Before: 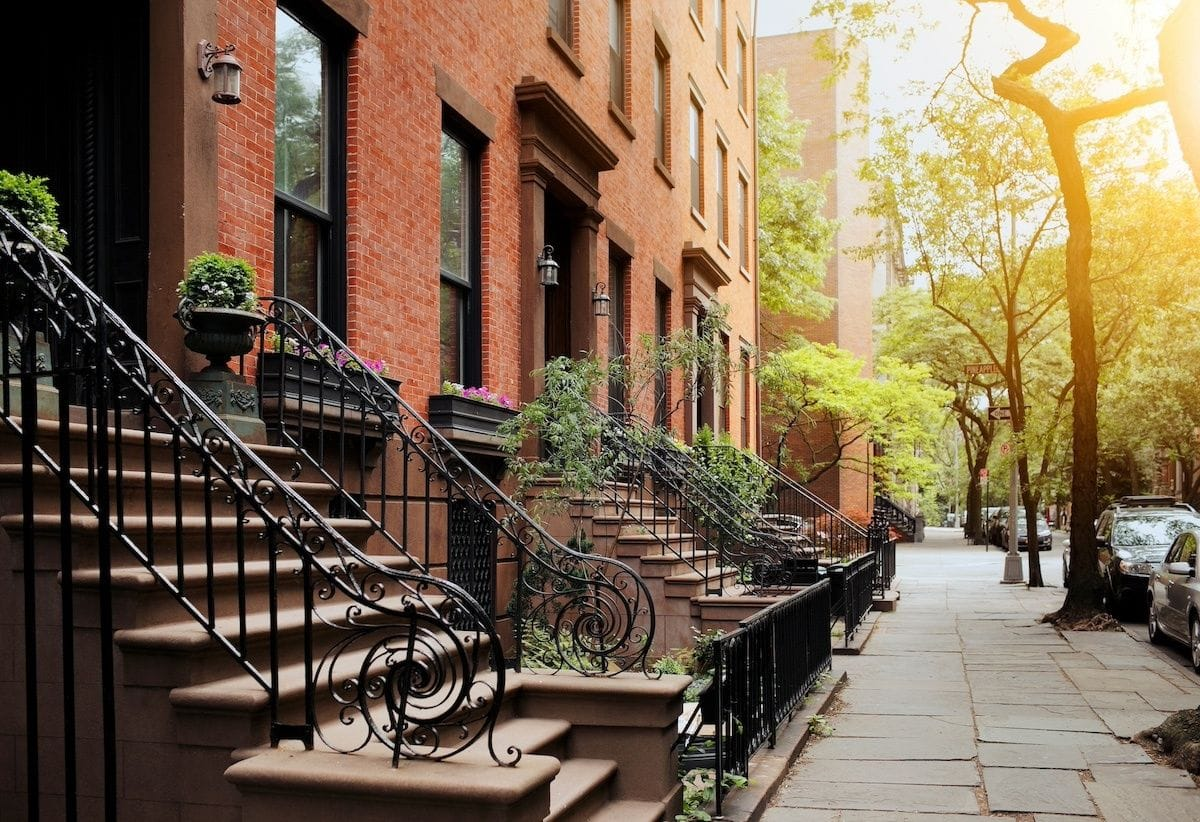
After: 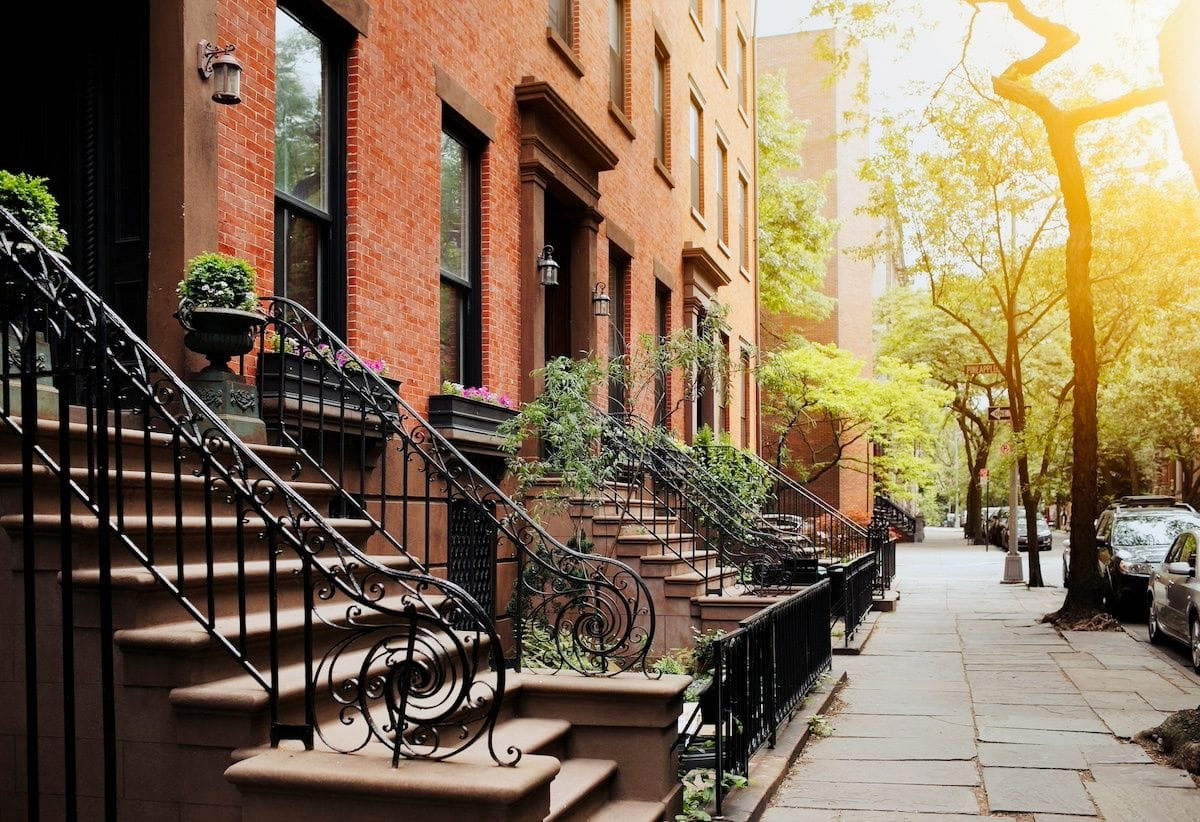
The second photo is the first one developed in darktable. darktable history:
tone curve: curves: ch0 [(0, 0) (0.071, 0.058) (0.266, 0.268) (0.498, 0.542) (0.766, 0.807) (1, 0.983)]; ch1 [(0, 0) (0.346, 0.307) (0.408, 0.387) (0.463, 0.465) (0.482, 0.493) (0.502, 0.499) (0.517, 0.502) (0.55, 0.548) (0.597, 0.61) (0.651, 0.698) (1, 1)]; ch2 [(0, 0) (0.346, 0.34) (0.434, 0.46) (0.485, 0.494) (0.5, 0.498) (0.517, 0.506) (0.526, 0.539) (0.583, 0.603) (0.625, 0.659) (1, 1)], preserve colors none
